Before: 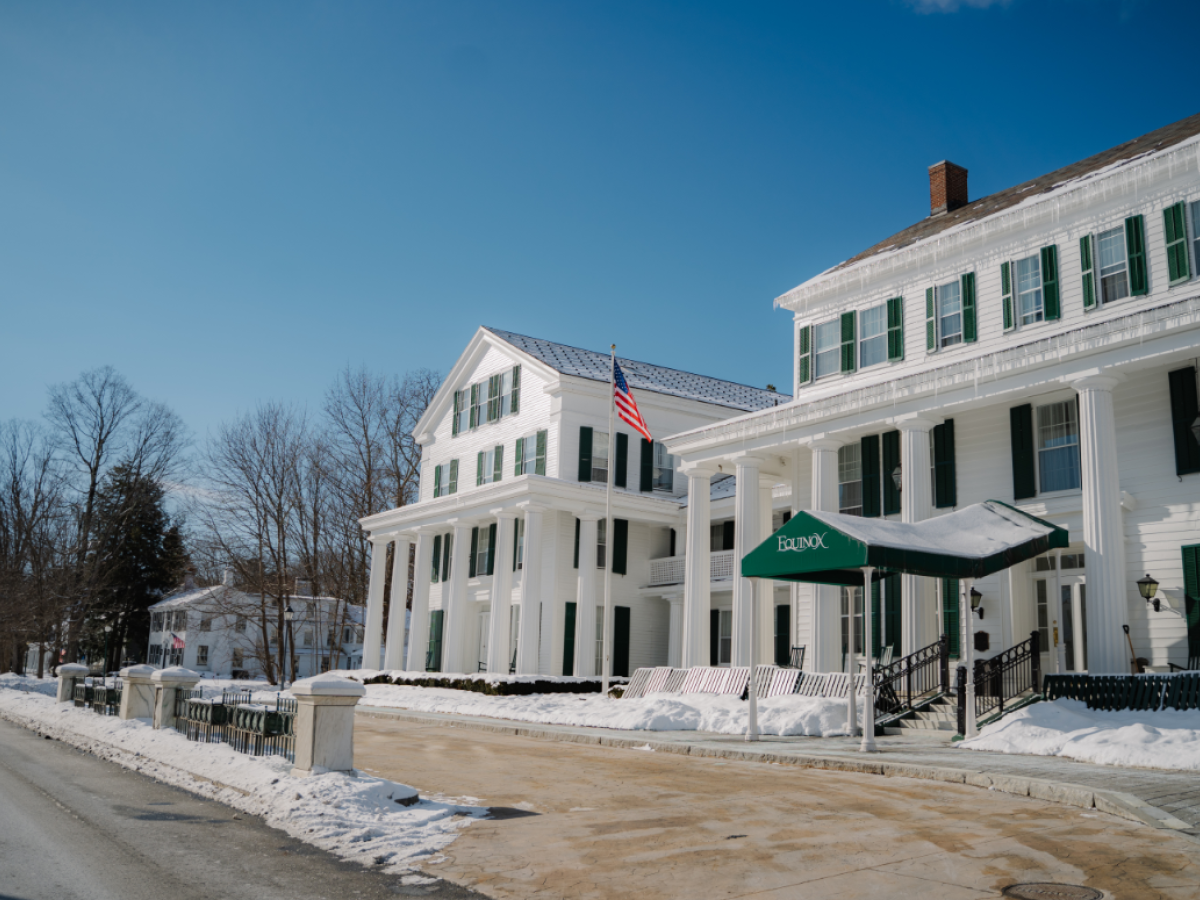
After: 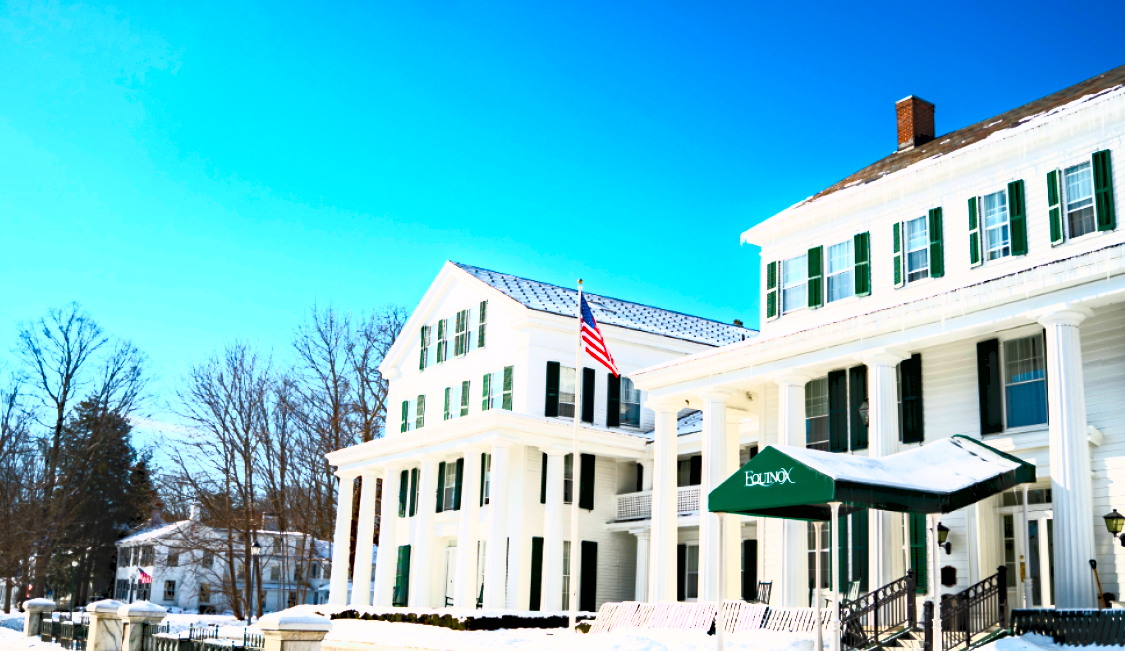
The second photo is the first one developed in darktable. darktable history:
crop: left 2.784%, top 7.33%, right 3.451%, bottom 20.315%
contrast brightness saturation: contrast 1, brightness 0.999, saturation 0.988
haze removal: strength 0.281, distance 0.247, compatibility mode true, adaptive false
